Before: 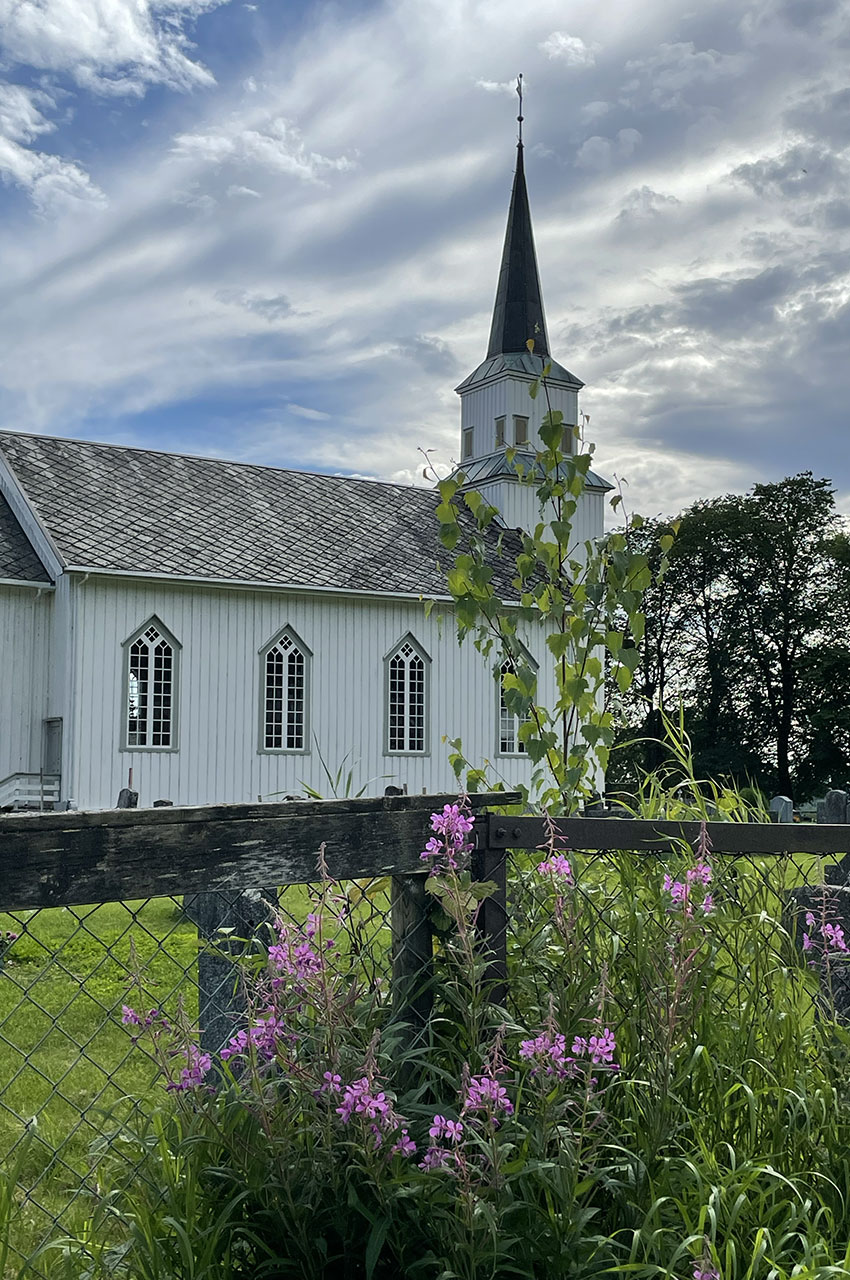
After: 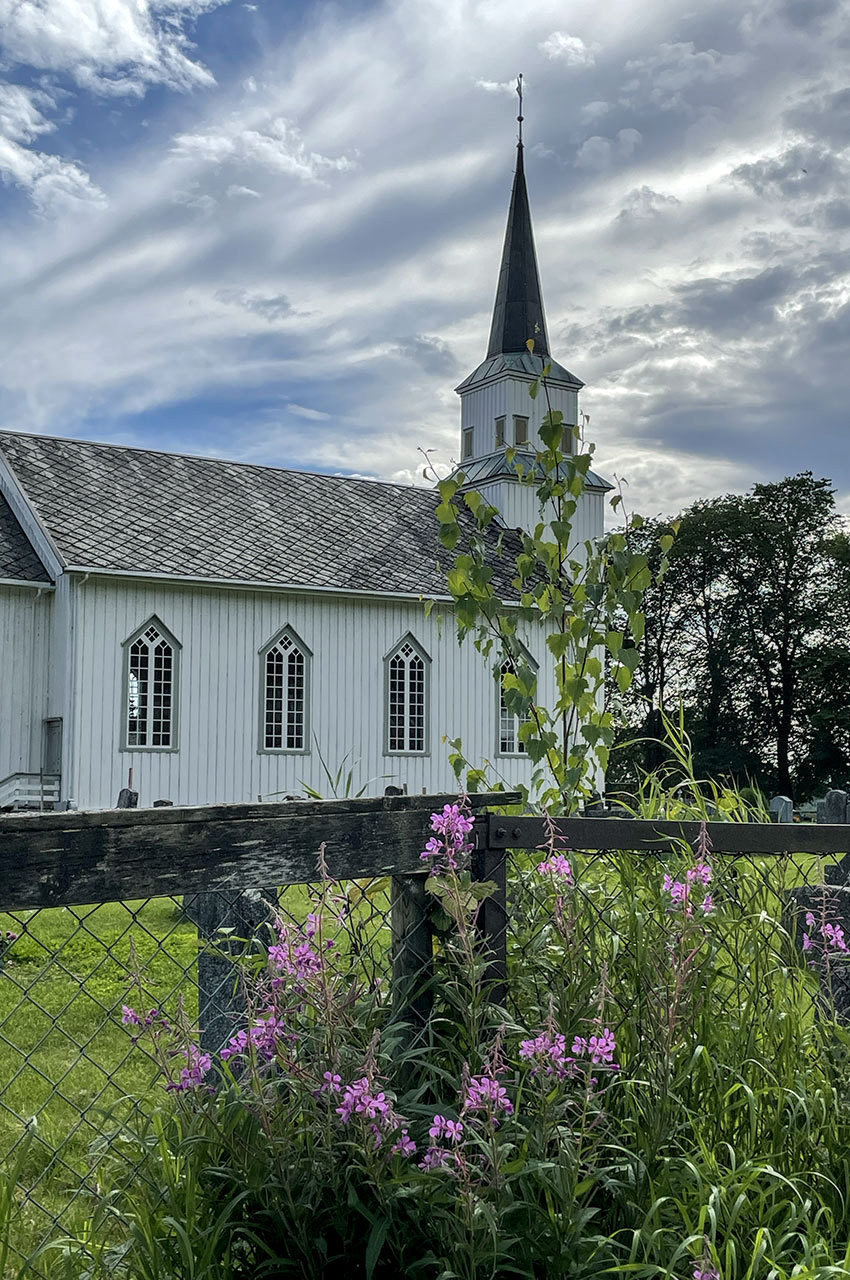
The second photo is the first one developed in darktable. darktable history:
local contrast: on, module defaults
levels: levels [0, 0.498, 1]
